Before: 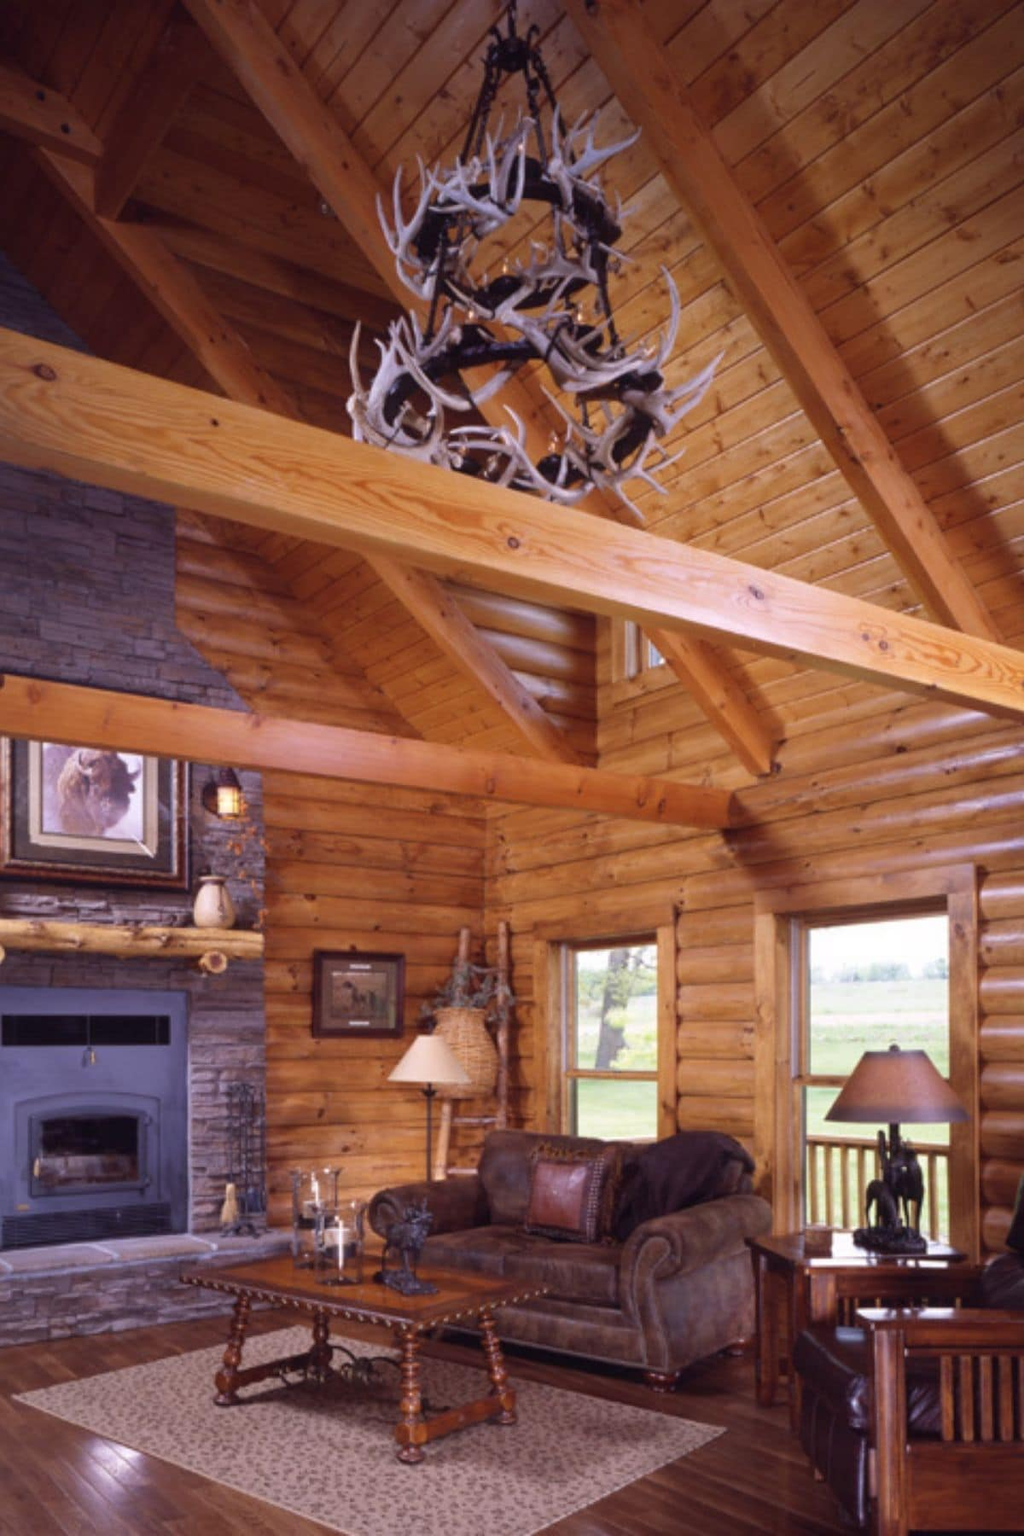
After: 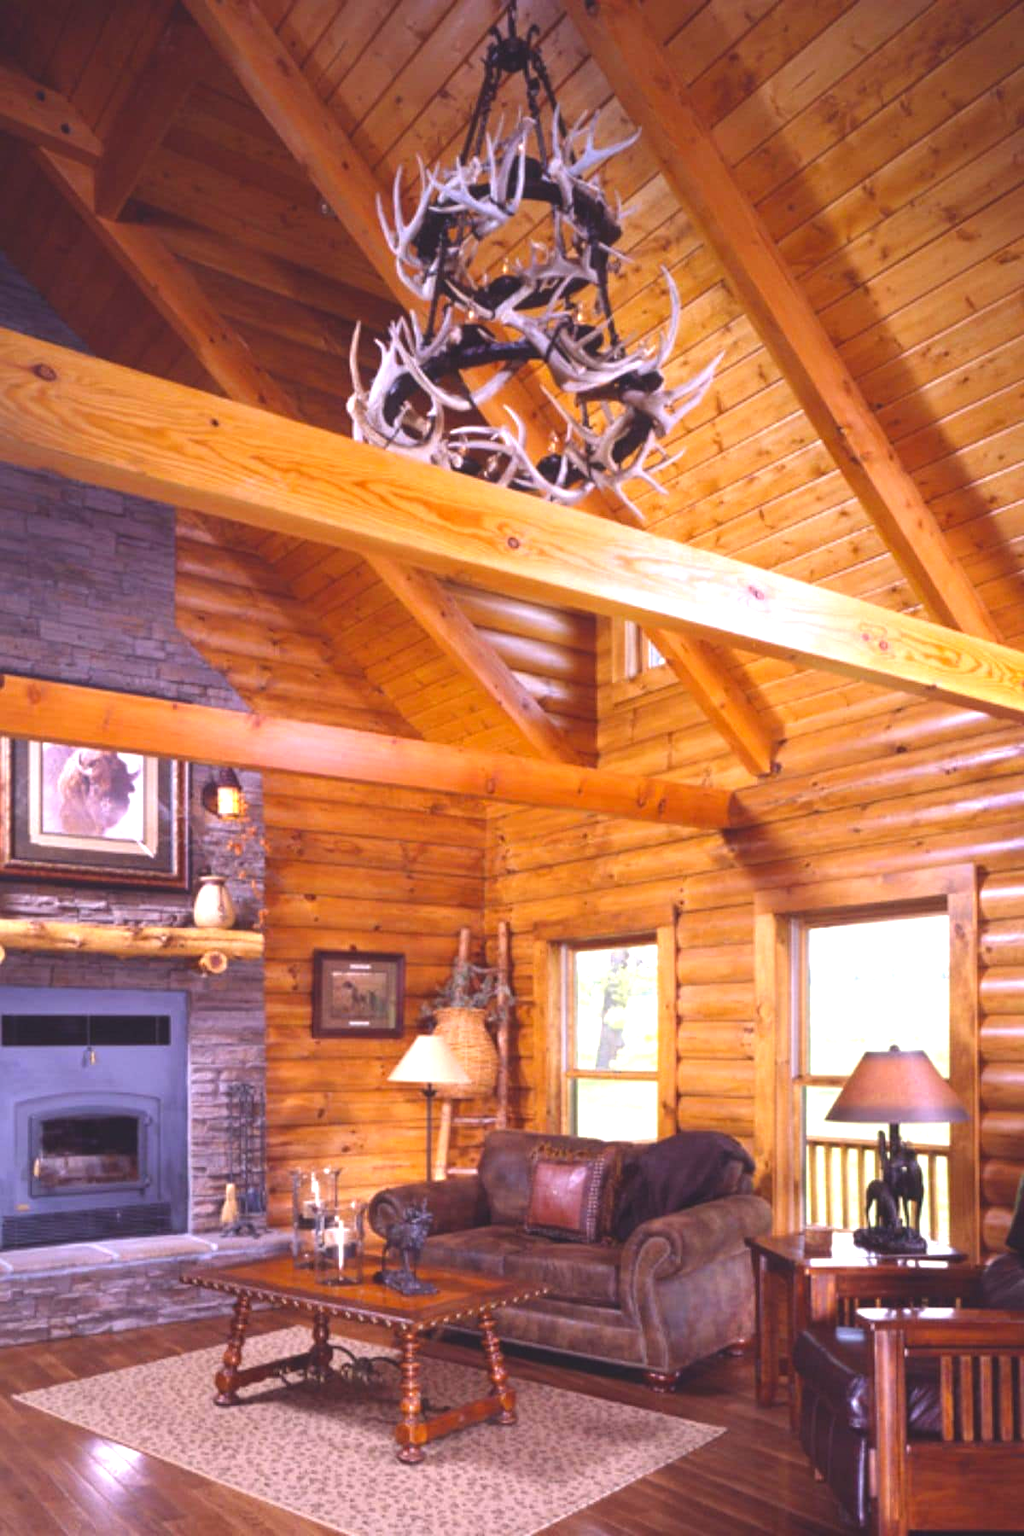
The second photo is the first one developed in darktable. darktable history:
exposure: black level correction -0.006, exposure 1 EV, compensate highlight preservation false
color balance rgb: highlights gain › chroma 0.173%, highlights gain › hue 330.06°, perceptual saturation grading › global saturation 25.534%
